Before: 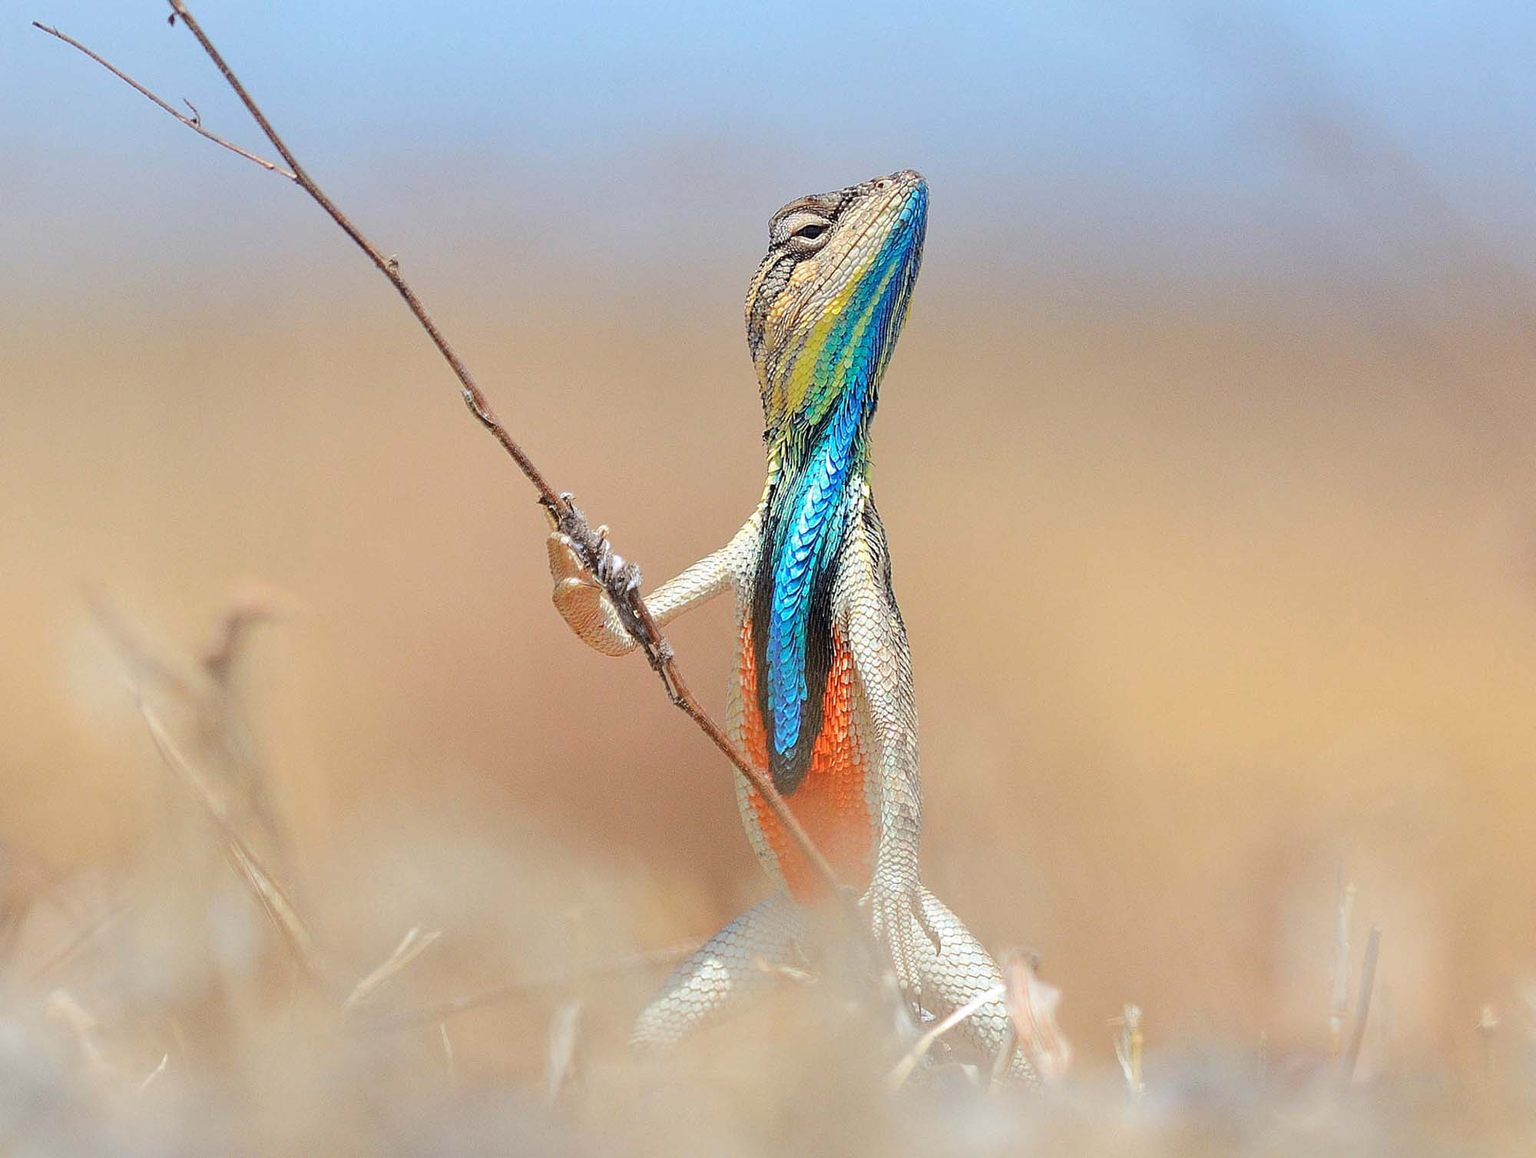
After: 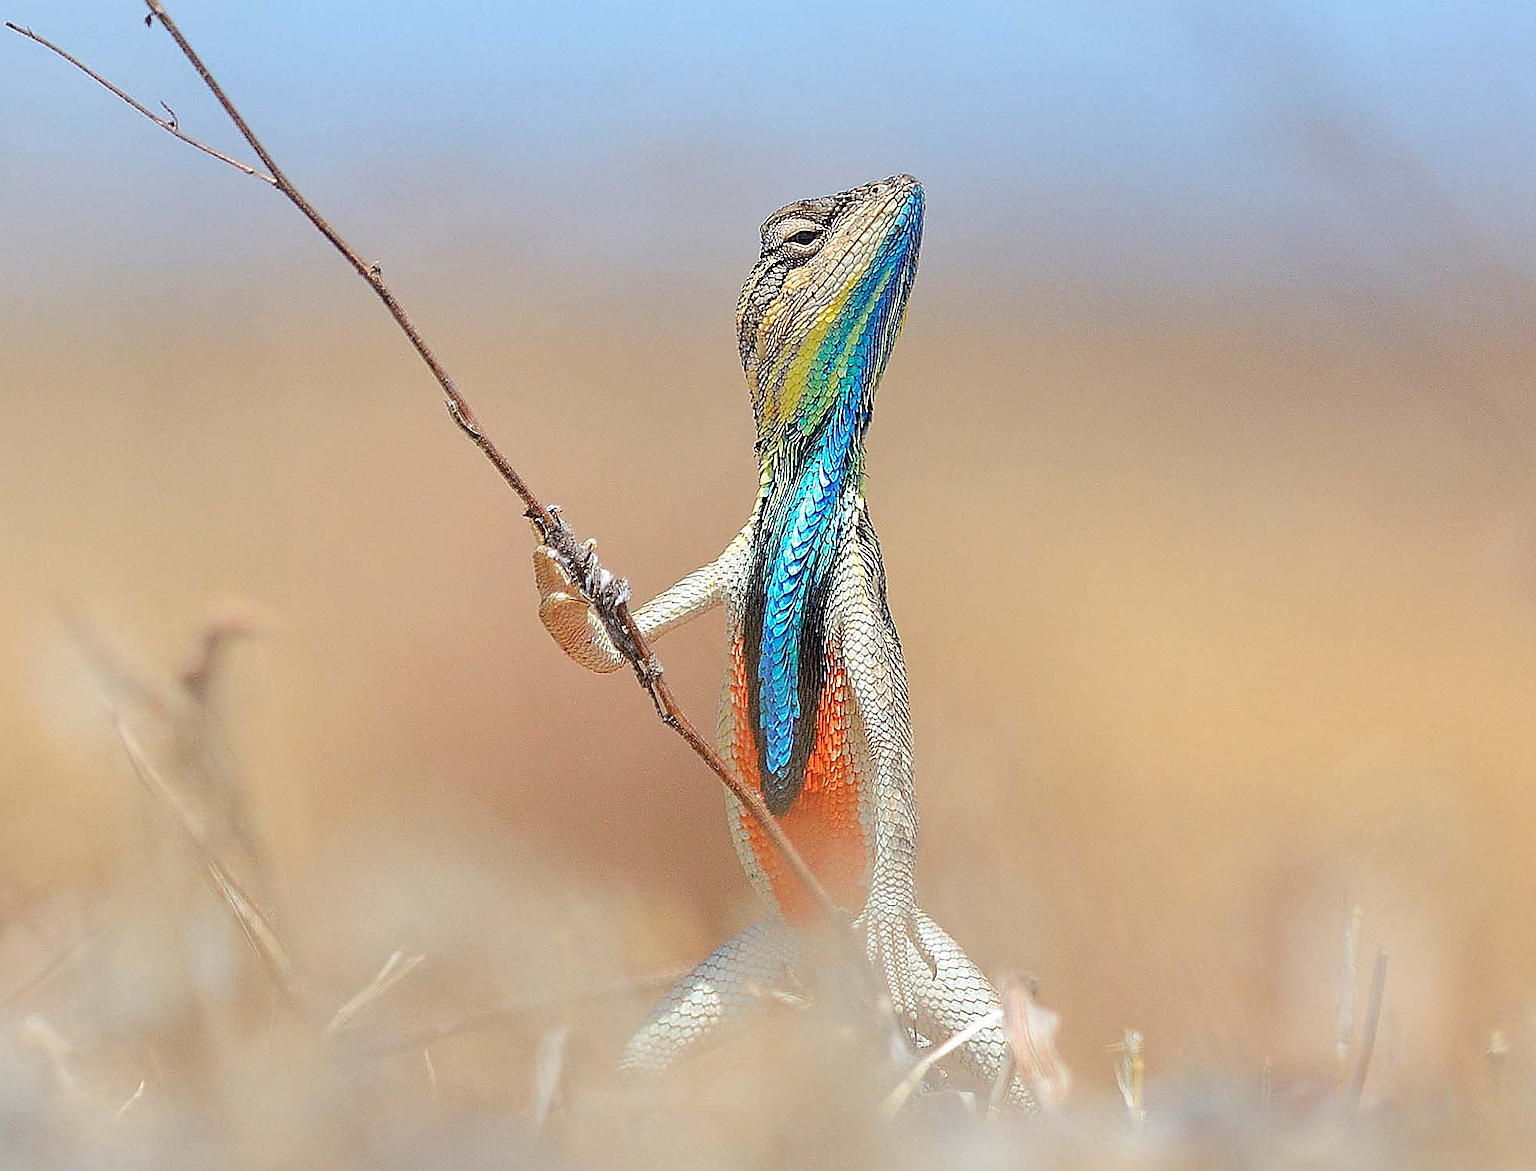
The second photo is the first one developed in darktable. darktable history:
sharpen: radius 1.4, amount 1.25, threshold 0.7
crop and rotate: left 1.774%, right 0.633%, bottom 1.28%
rotate and perspective: automatic cropping off
